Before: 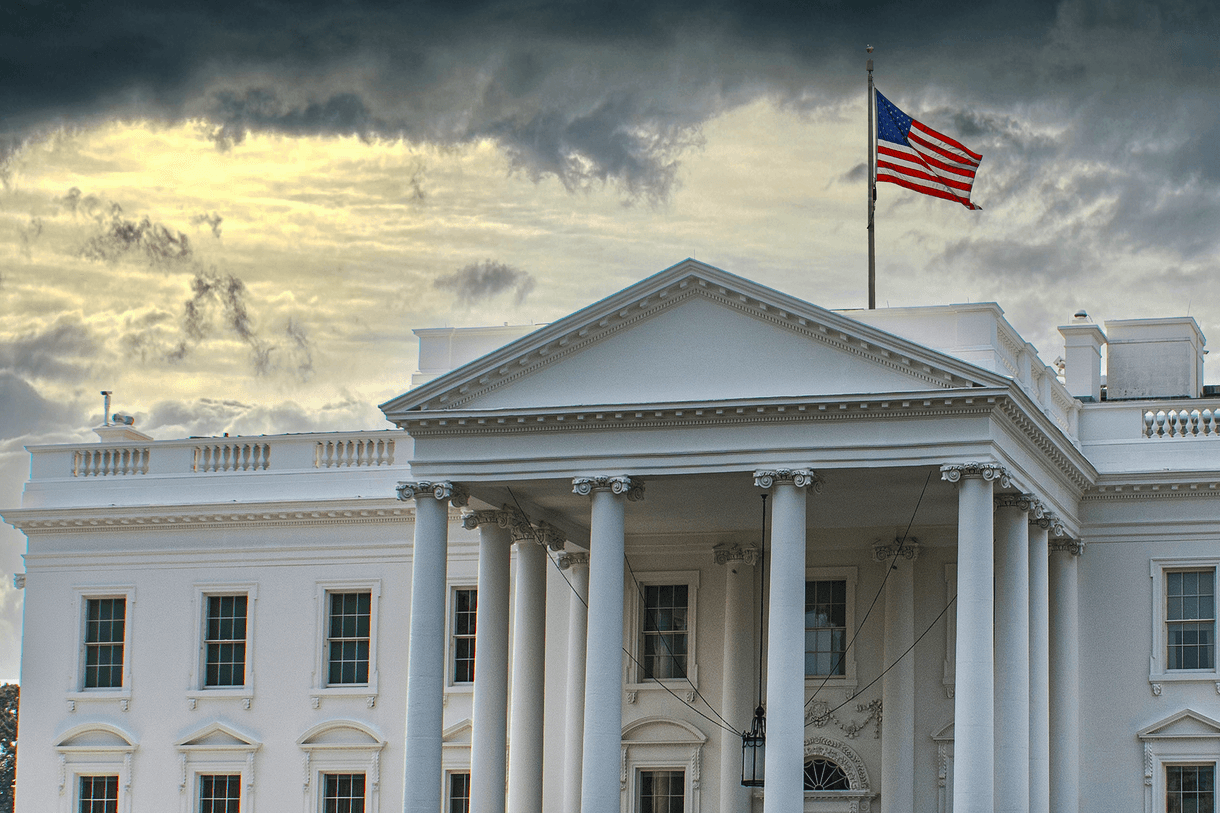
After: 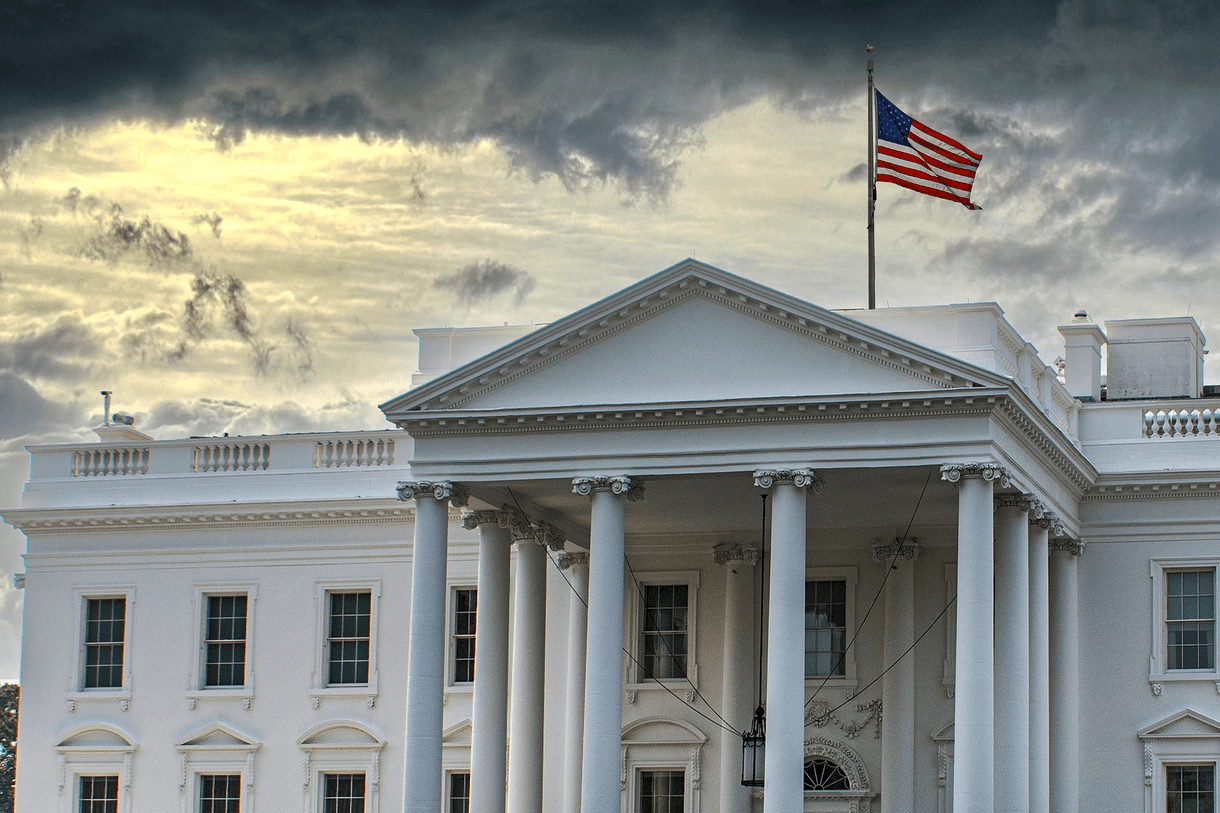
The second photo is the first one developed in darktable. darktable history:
shadows and highlights: radius 125.46, shadows 30.51, highlights -30.51, low approximation 0.01, soften with gaussian
levels: mode automatic, black 0.023%, white 99.97%, levels [0.062, 0.494, 0.925]
